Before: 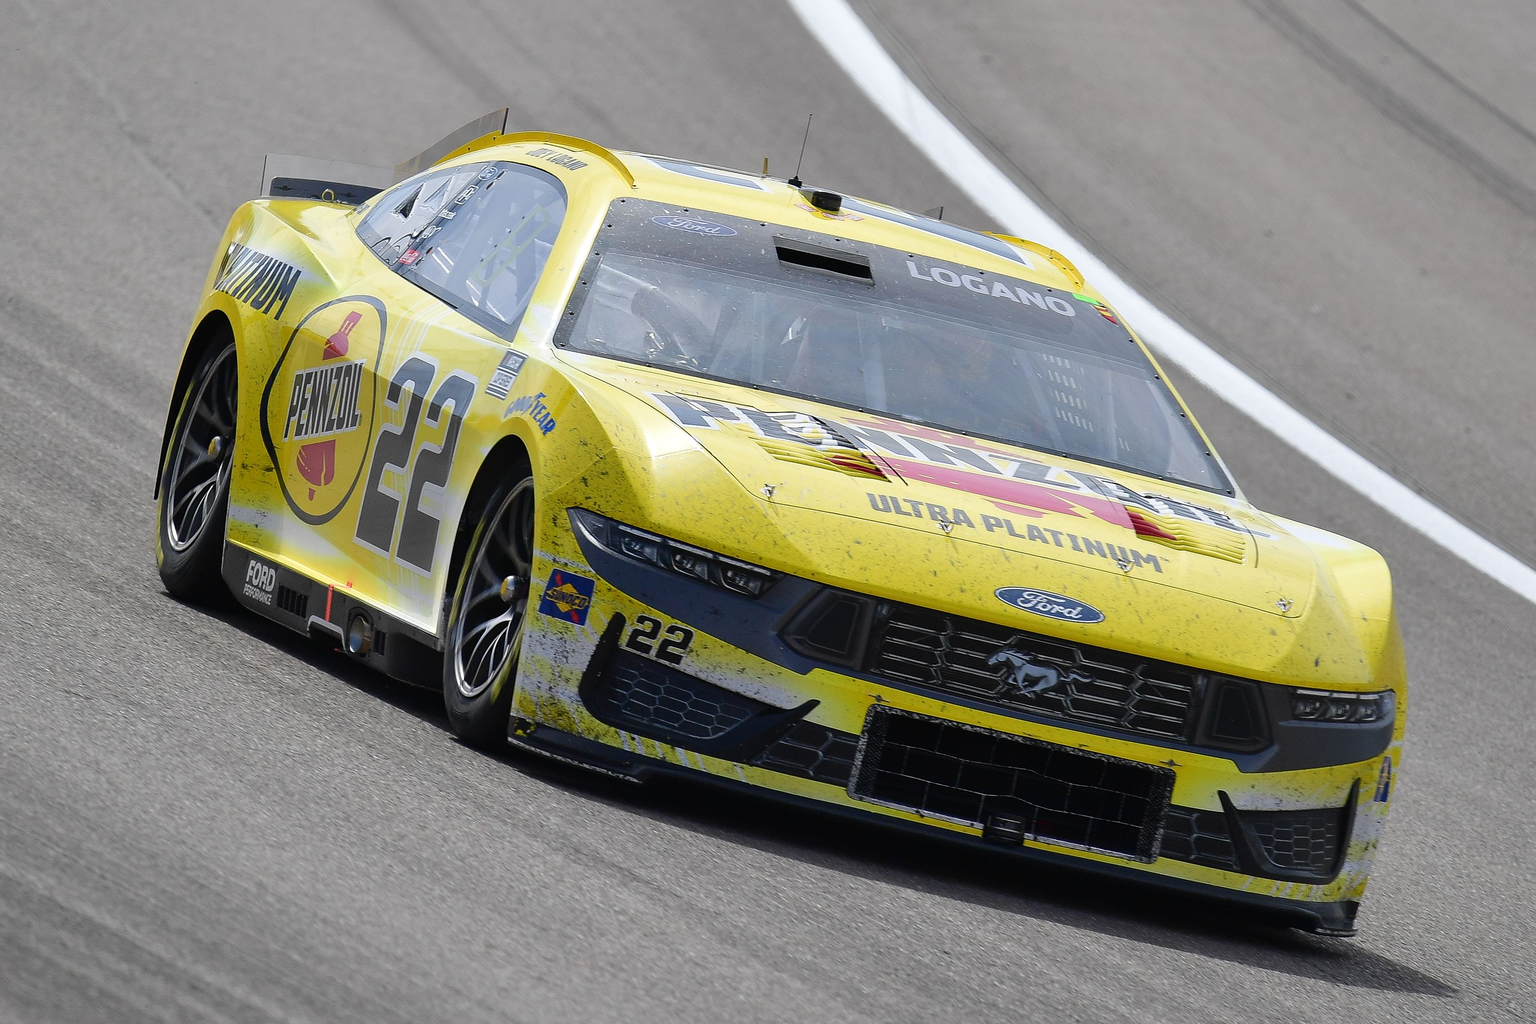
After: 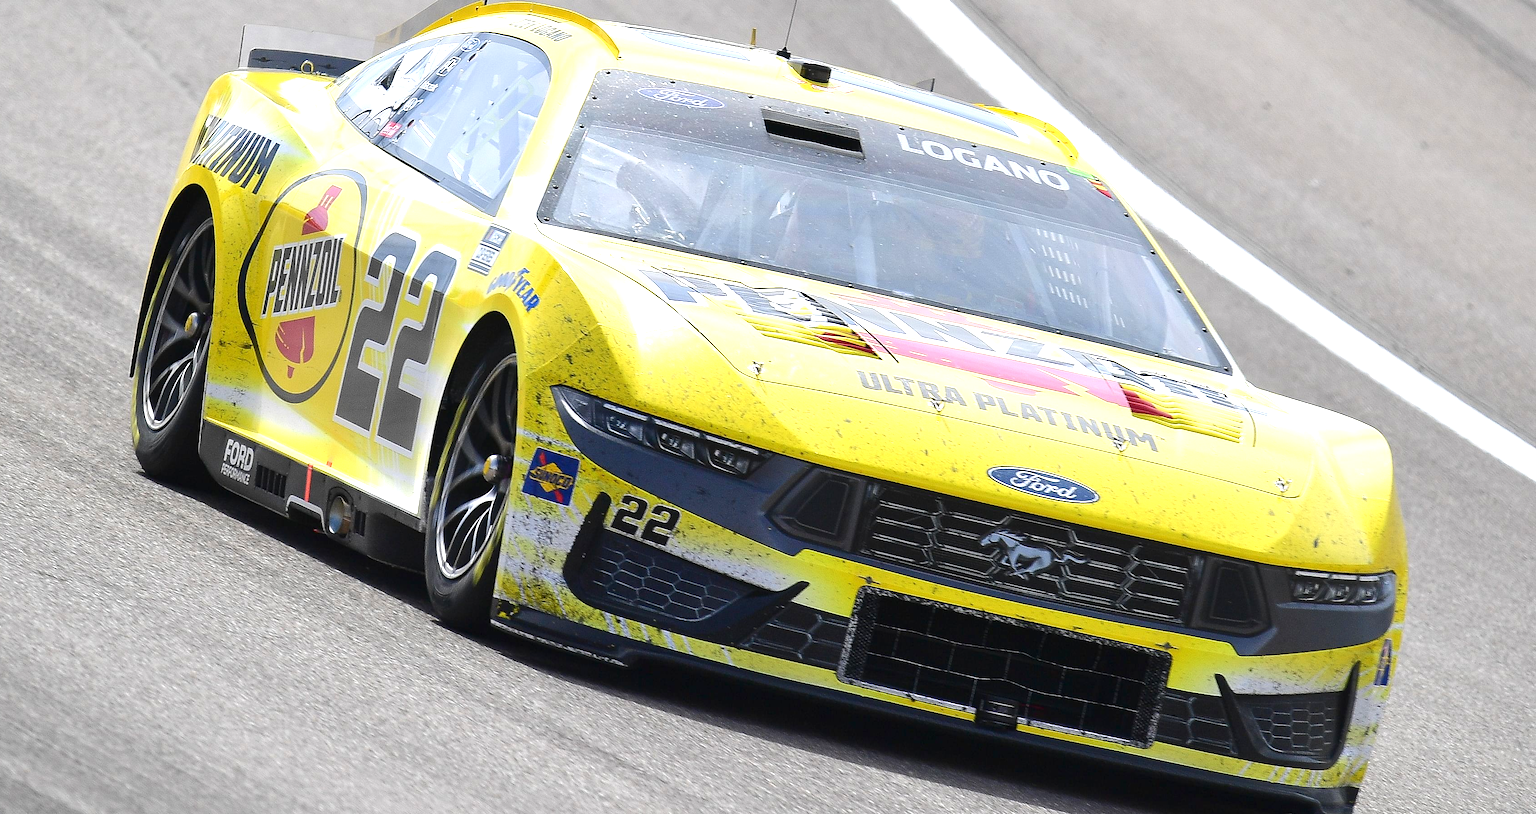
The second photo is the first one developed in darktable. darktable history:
crop and rotate: left 1.803%, top 12.732%, right 0.137%, bottom 9.234%
exposure: exposure 0.926 EV, compensate highlight preservation false
